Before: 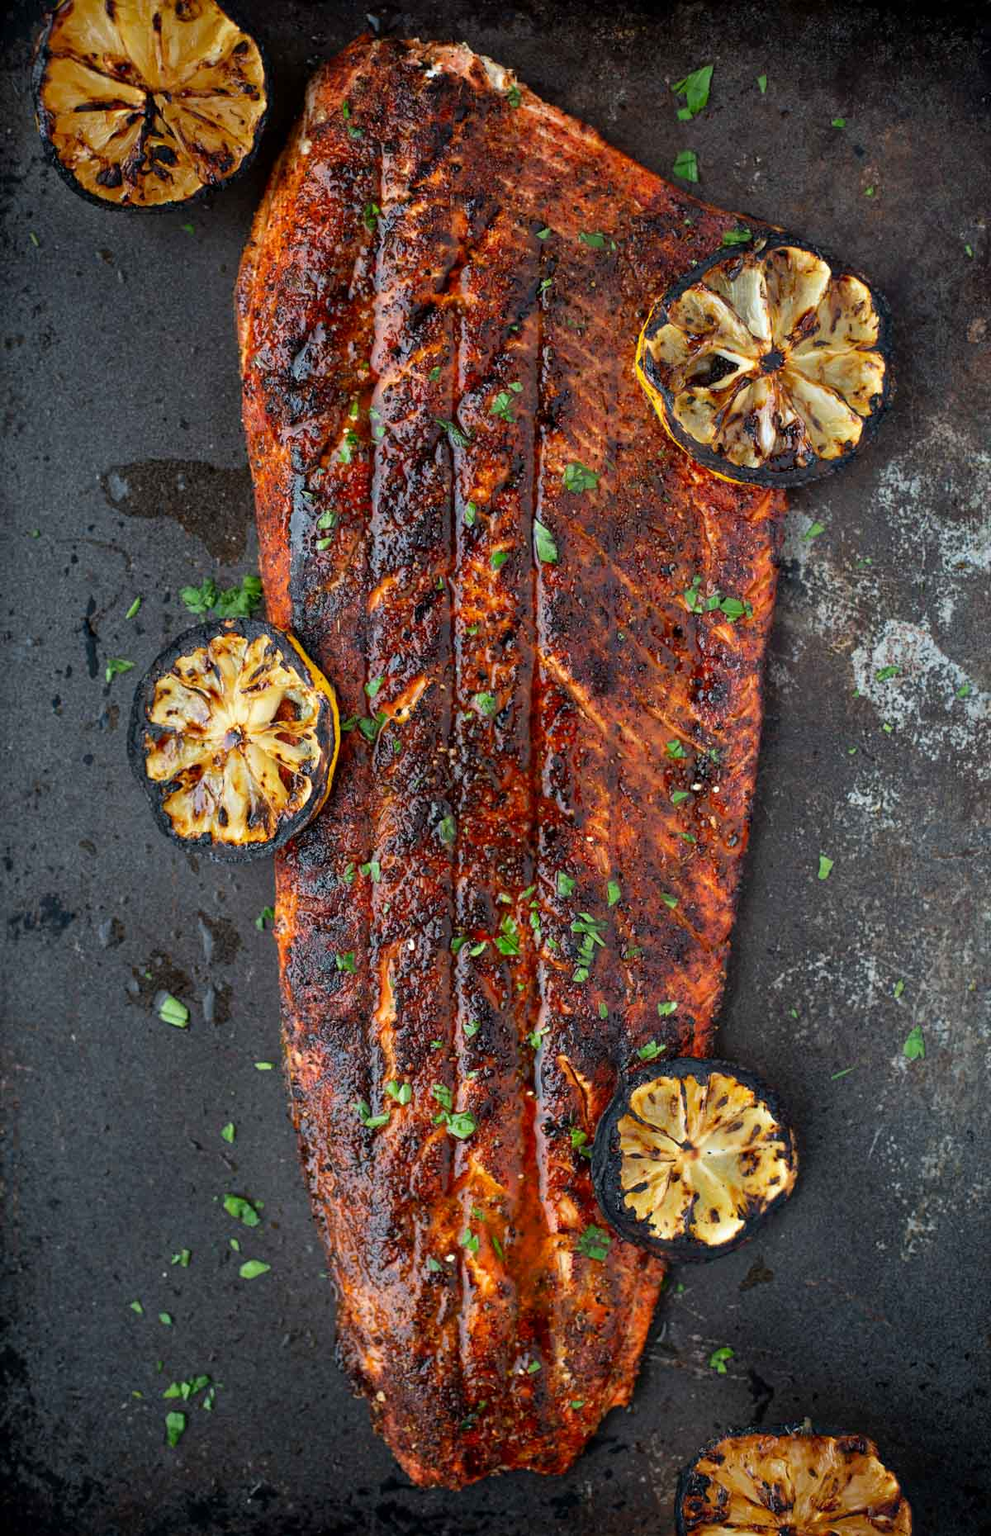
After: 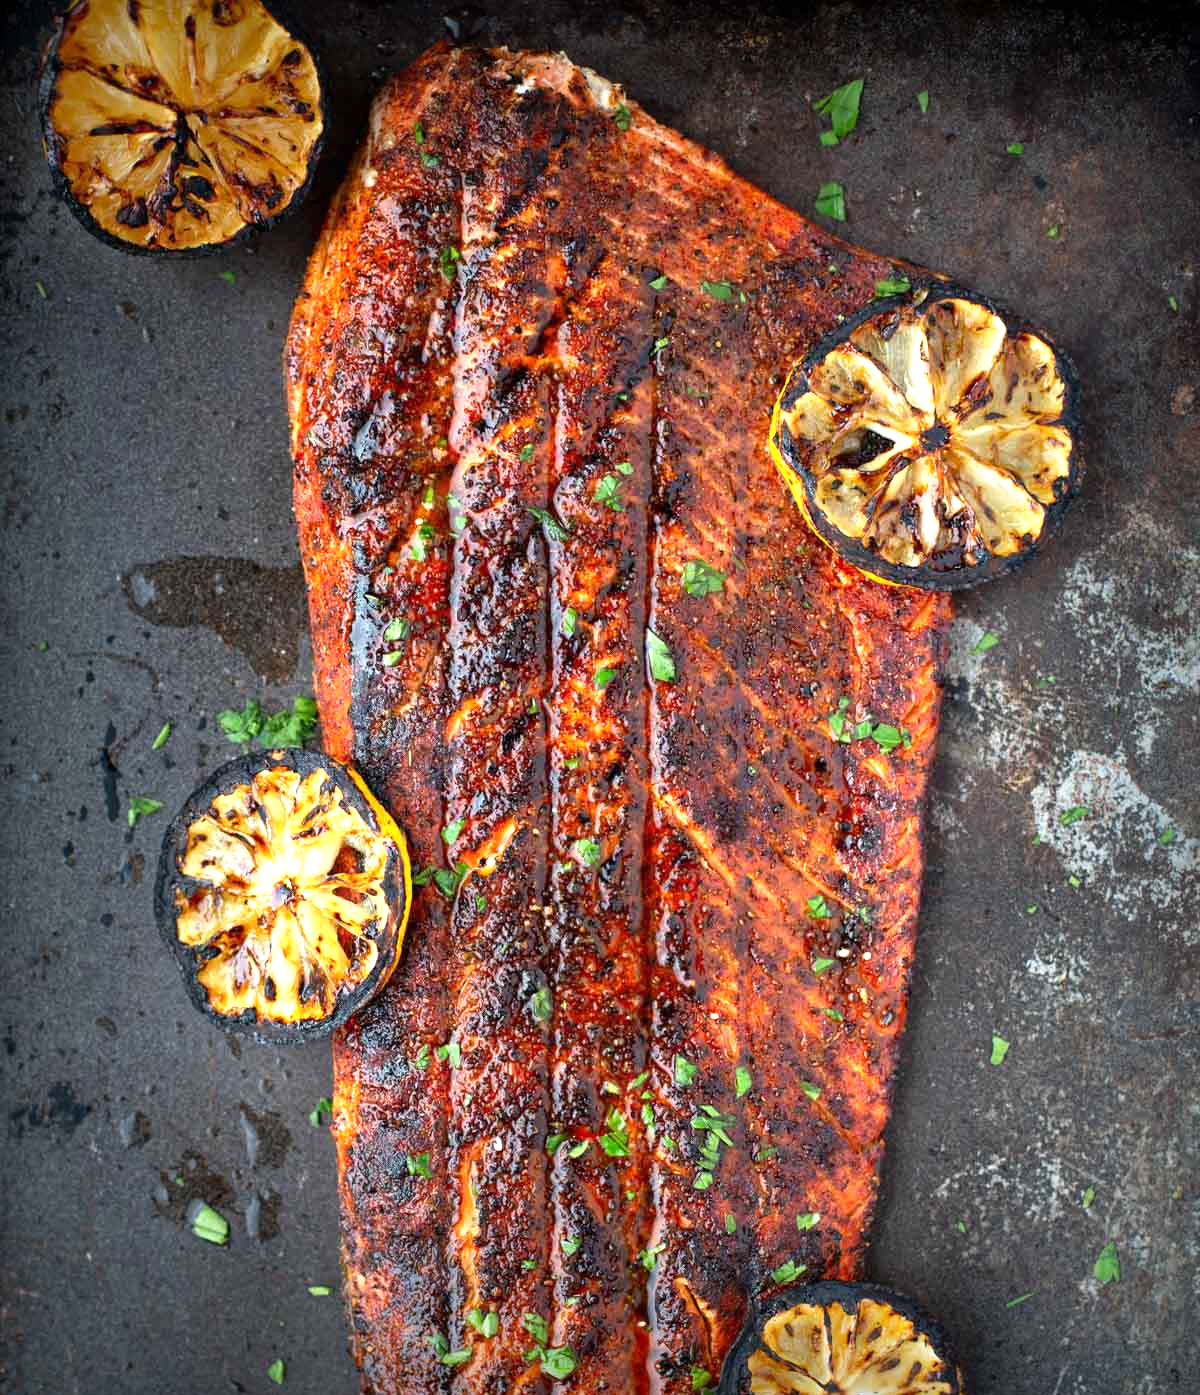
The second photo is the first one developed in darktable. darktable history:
crop: bottom 24.988%
exposure: black level correction 0, exposure 1 EV, compensate exposure bias true, compensate highlight preservation false
vignetting: fall-off start 53.2%, brightness -0.594, saturation 0, automatic ratio true, width/height ratio 1.313, shape 0.22, unbound false
